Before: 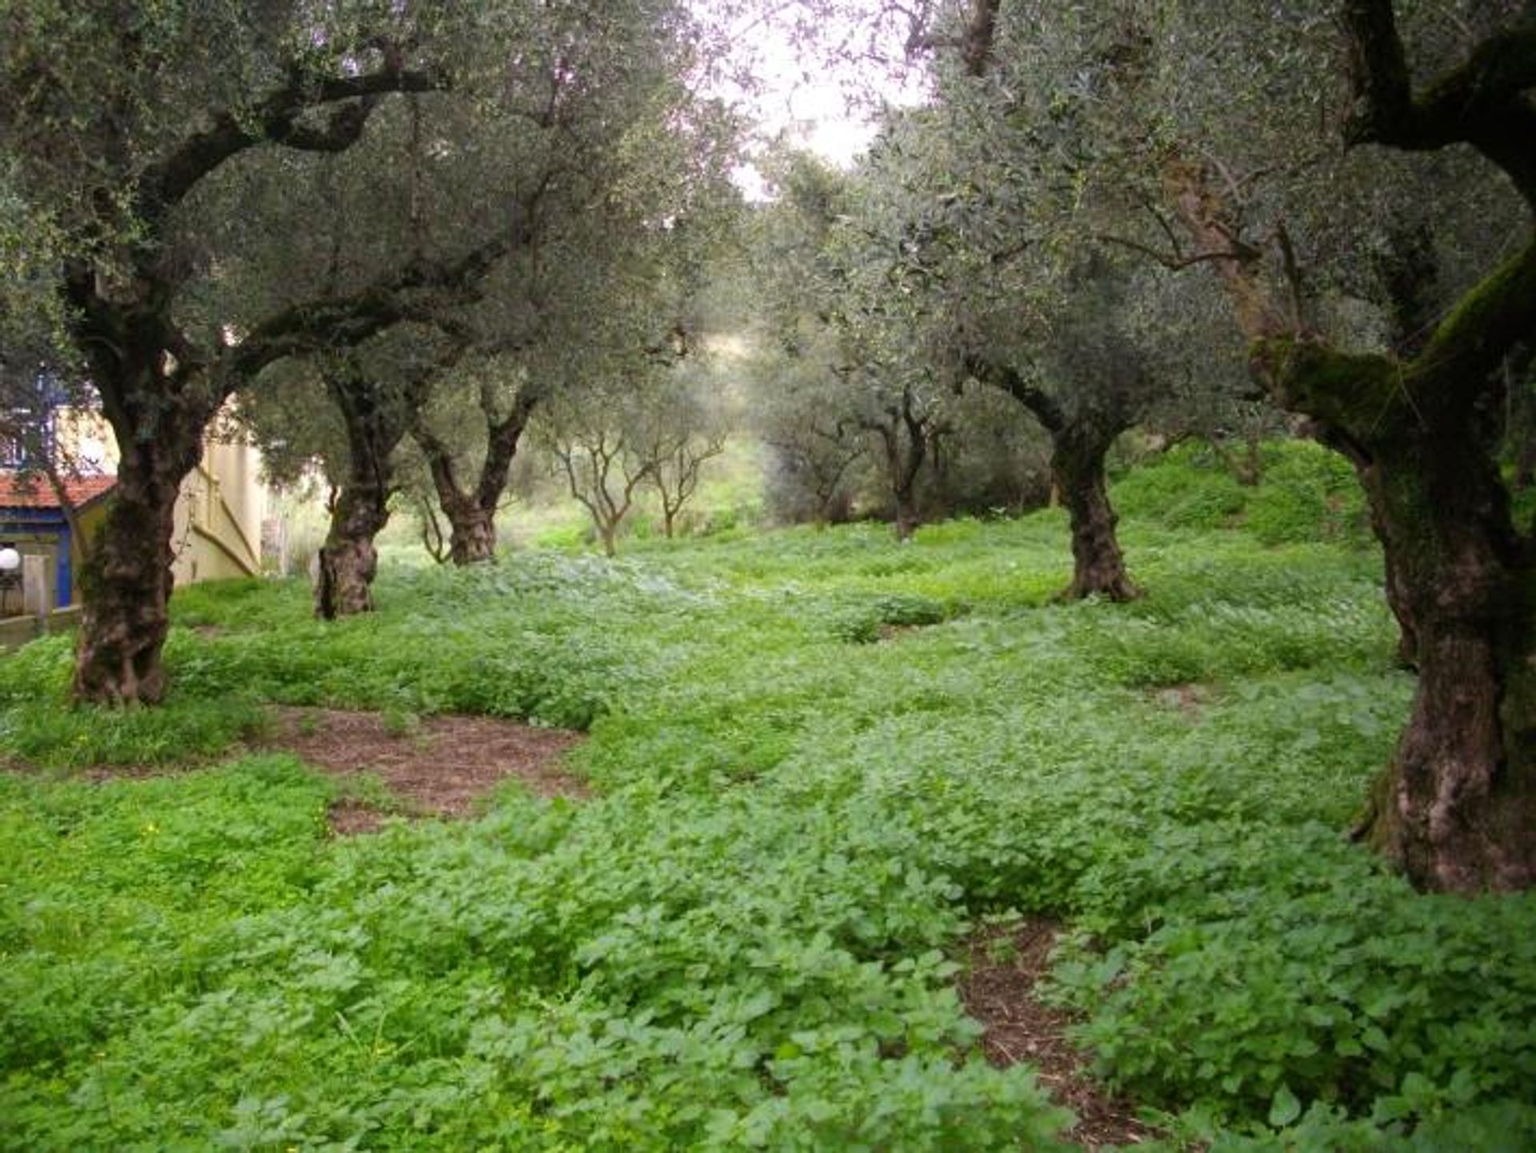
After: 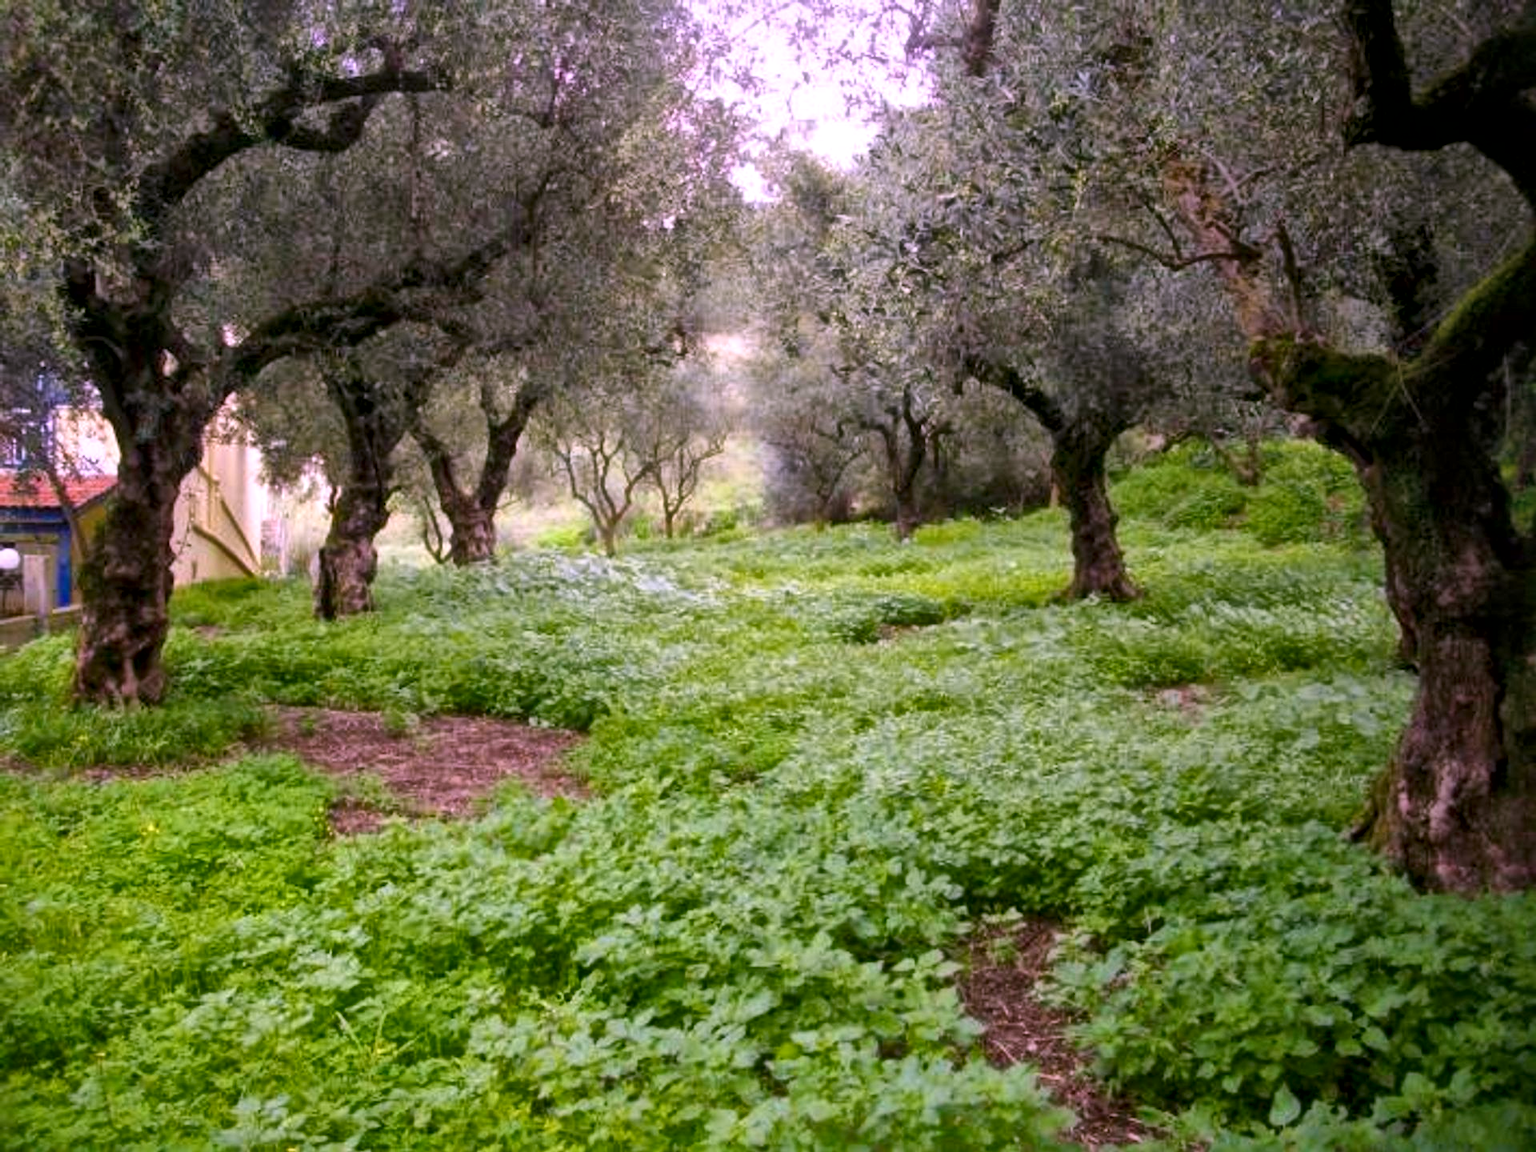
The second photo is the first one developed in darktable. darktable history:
local contrast: mode bilateral grid, contrast 20, coarseness 50, detail 157%, midtone range 0.2
color correction: highlights a* 16.18, highlights b* -19.98
haze removal: strength -0.053, compatibility mode true, adaptive false
color balance rgb: perceptual saturation grading › global saturation 25.786%, global vibrance 20%
